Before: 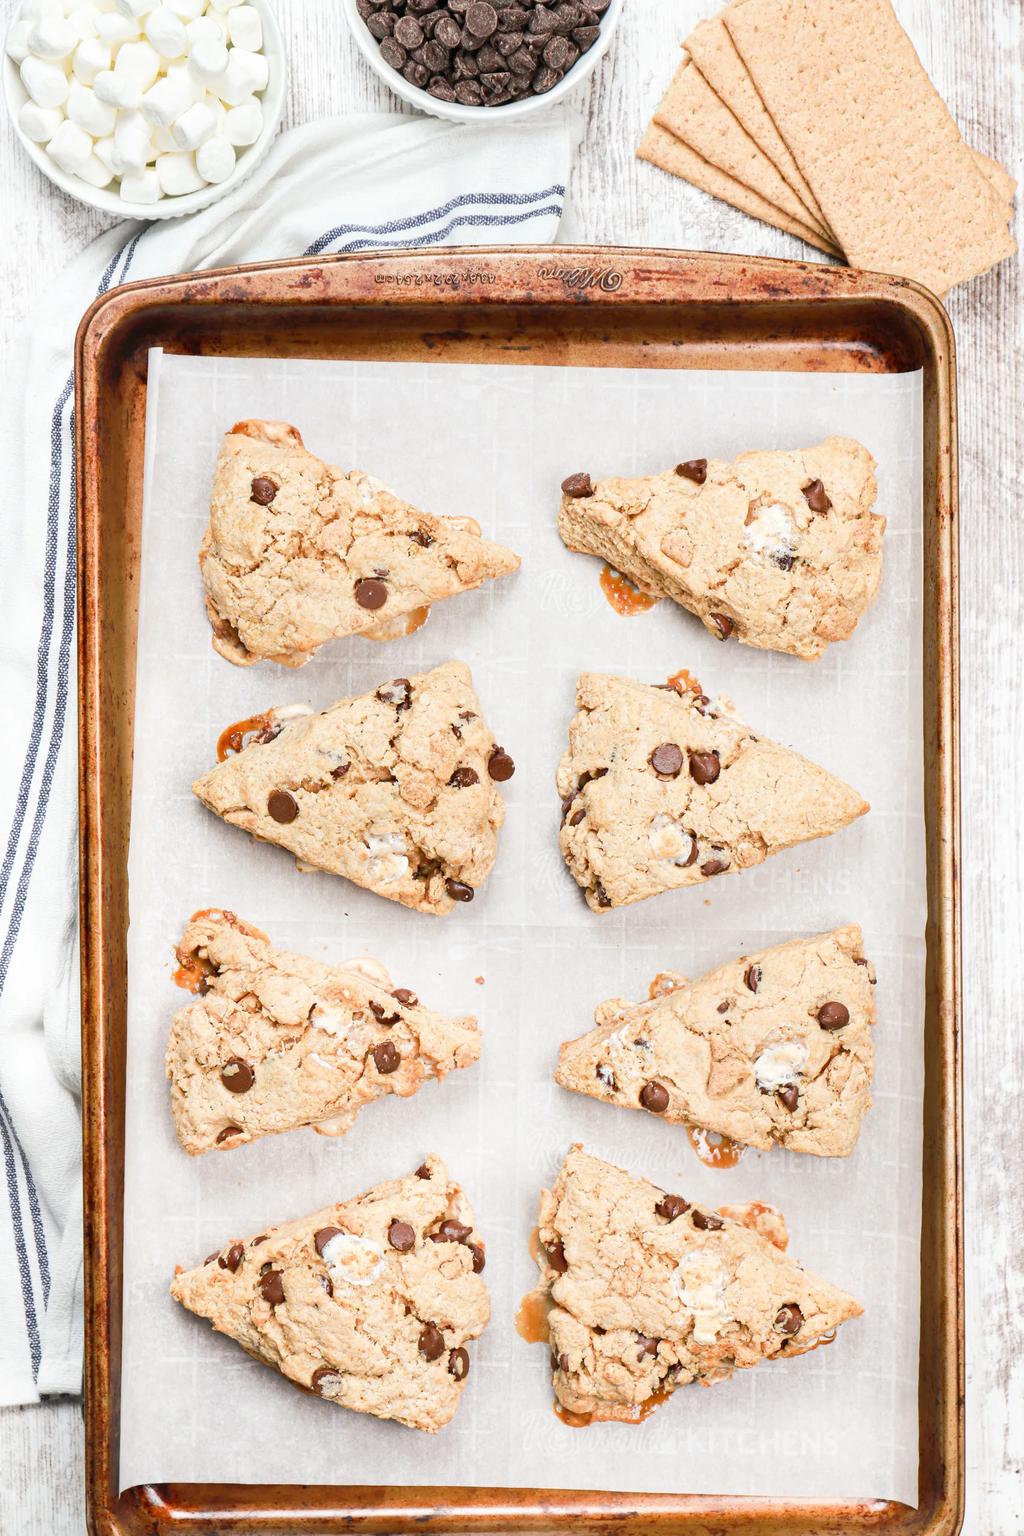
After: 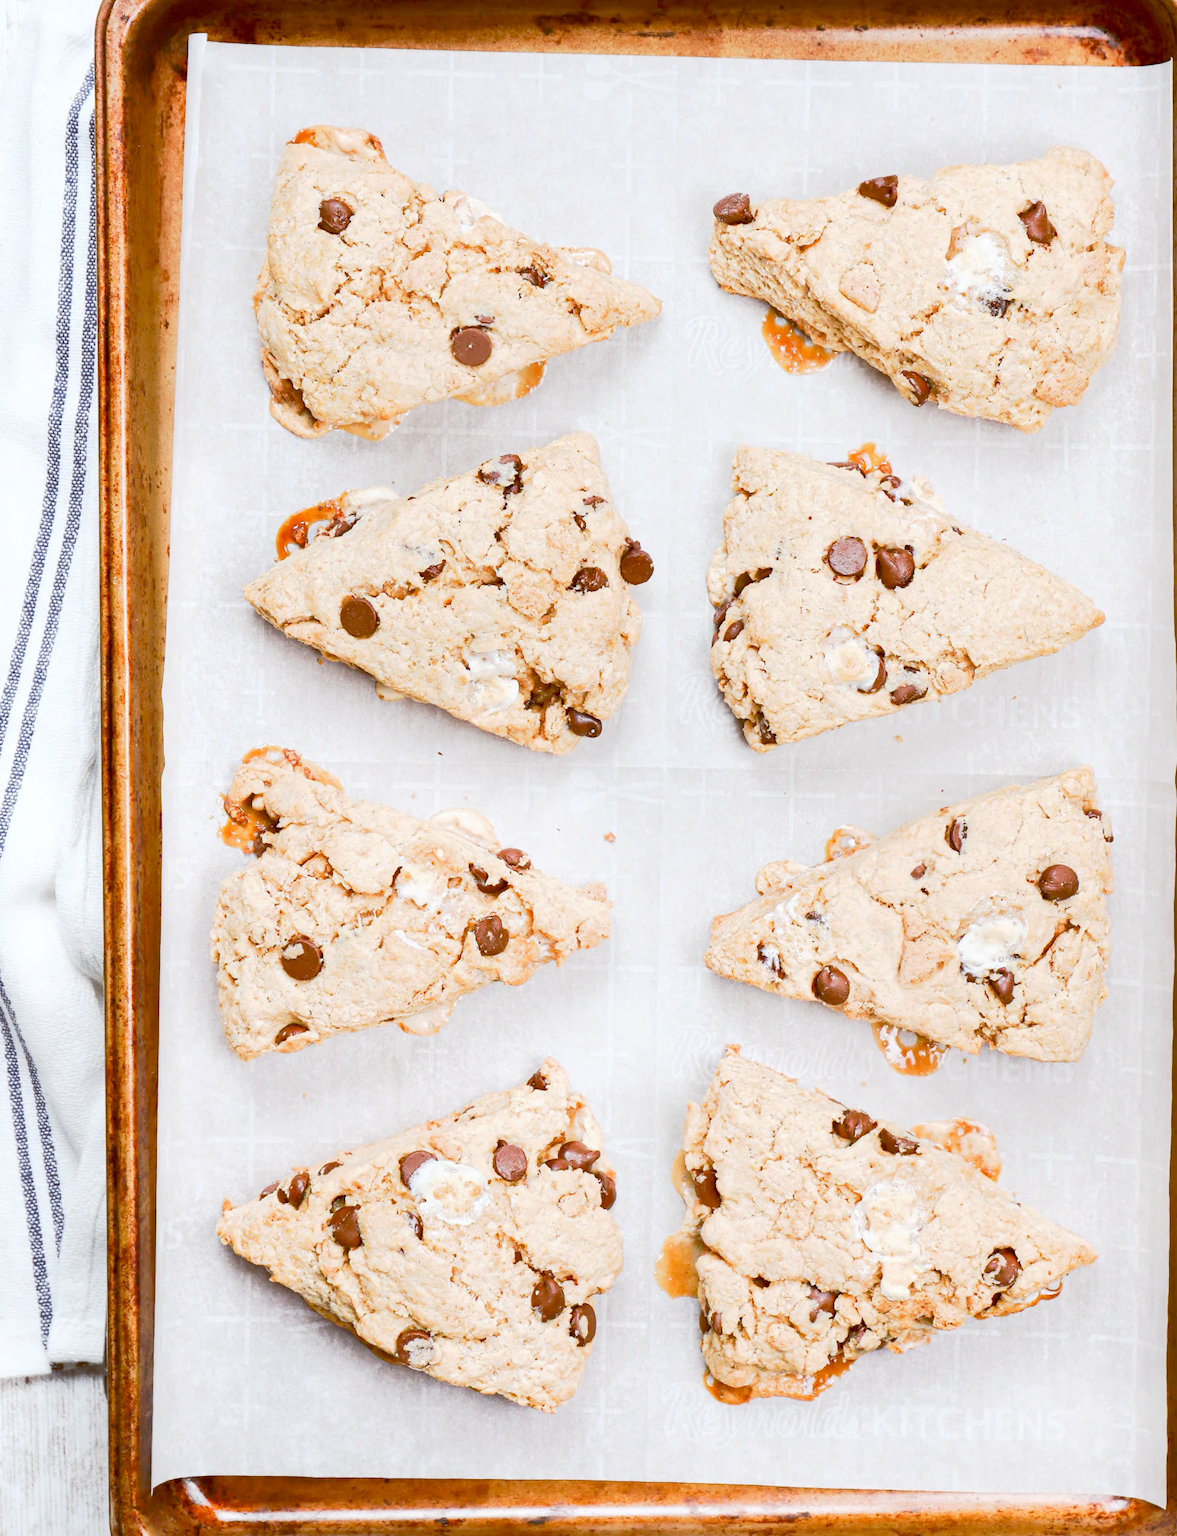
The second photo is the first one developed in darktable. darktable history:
tone curve: curves: ch0 [(0, 0) (0.003, 0.026) (0.011, 0.03) (0.025, 0.047) (0.044, 0.082) (0.069, 0.119) (0.1, 0.157) (0.136, 0.19) (0.177, 0.231) (0.224, 0.27) (0.277, 0.318) (0.335, 0.383) (0.399, 0.456) (0.468, 0.532) (0.543, 0.618) (0.623, 0.71) (0.709, 0.786) (0.801, 0.851) (0.898, 0.908) (1, 1)], preserve colors none
crop: top 20.916%, right 9.437%, bottom 0.316%
color balance: lift [1, 1.015, 1.004, 0.985], gamma [1, 0.958, 0.971, 1.042], gain [1, 0.956, 0.977, 1.044]
